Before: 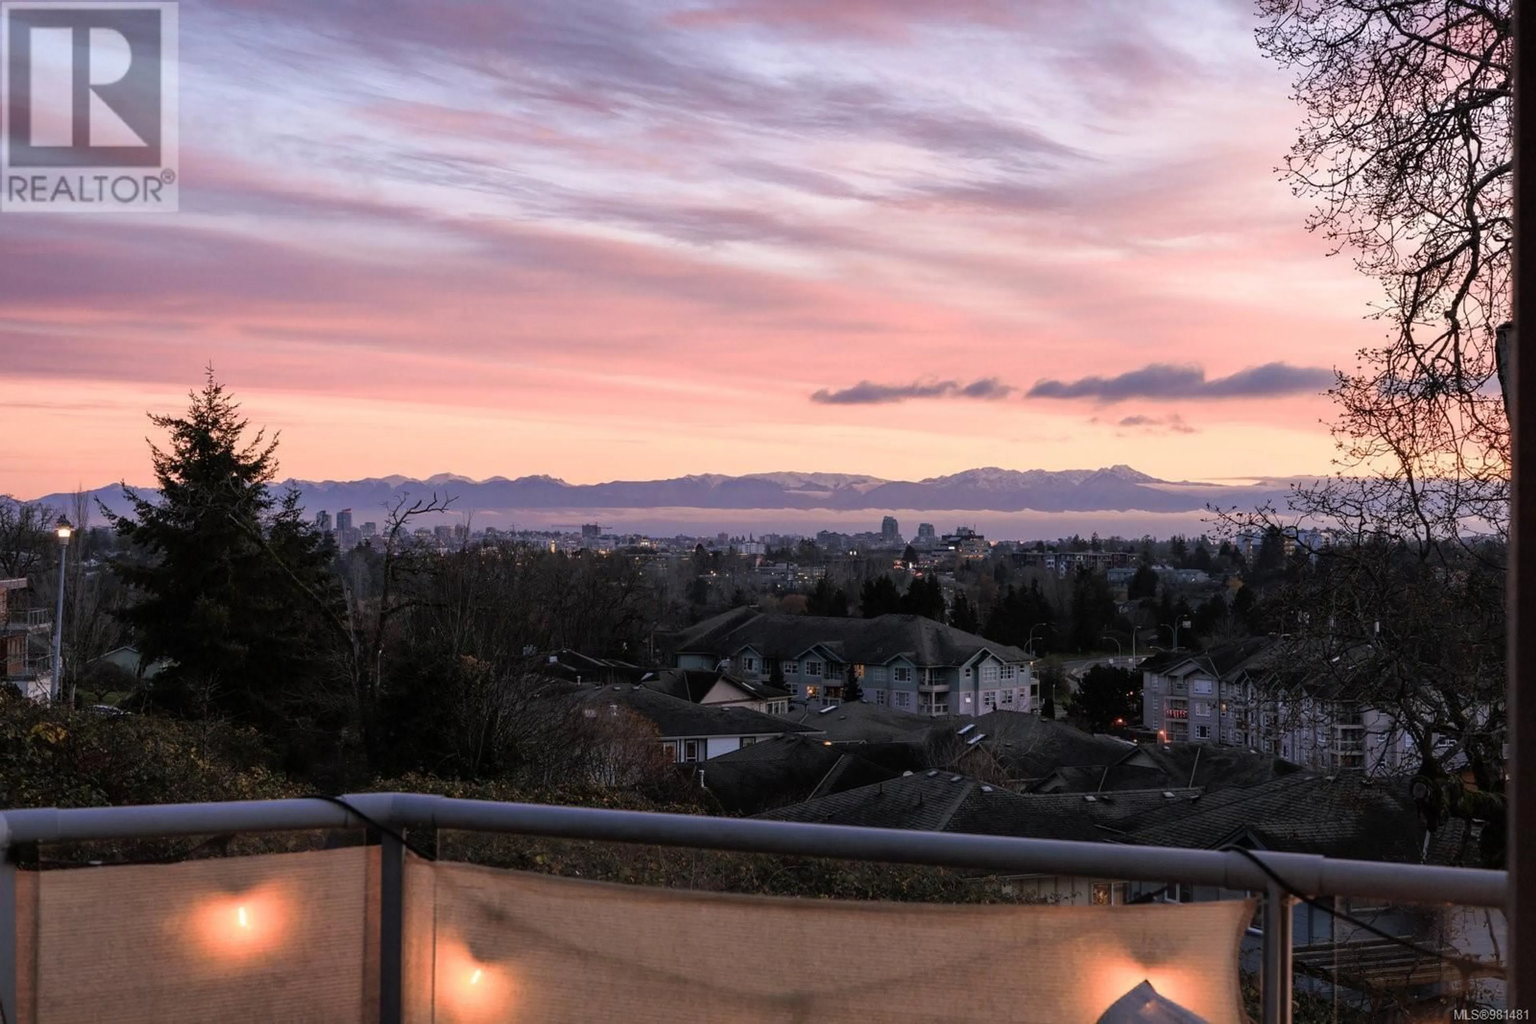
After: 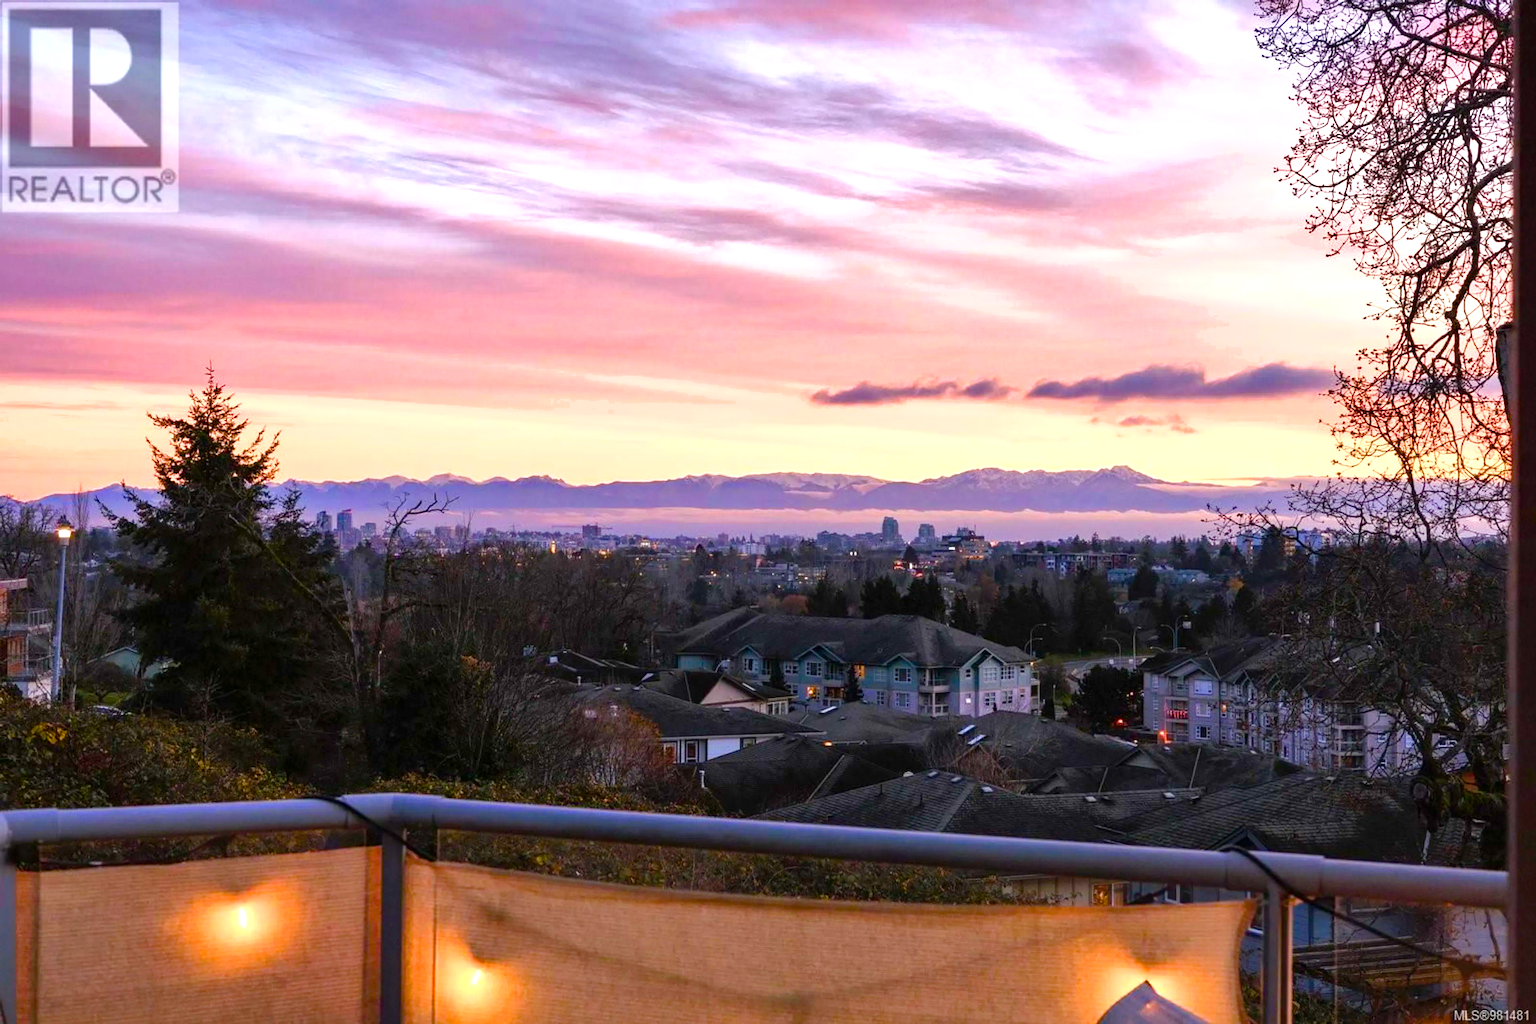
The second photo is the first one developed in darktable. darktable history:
exposure: black level correction 0, exposure 0.691 EV, compensate highlight preservation false
color balance rgb: linear chroma grading › global chroma 49.663%, perceptual saturation grading › global saturation 20%, perceptual saturation grading › highlights -25.172%, perceptual saturation grading › shadows 50.232%
shadows and highlights: shadows 21.03, highlights -36.97, soften with gaussian
tone equalizer: edges refinement/feathering 500, mask exposure compensation -1.57 EV, preserve details no
